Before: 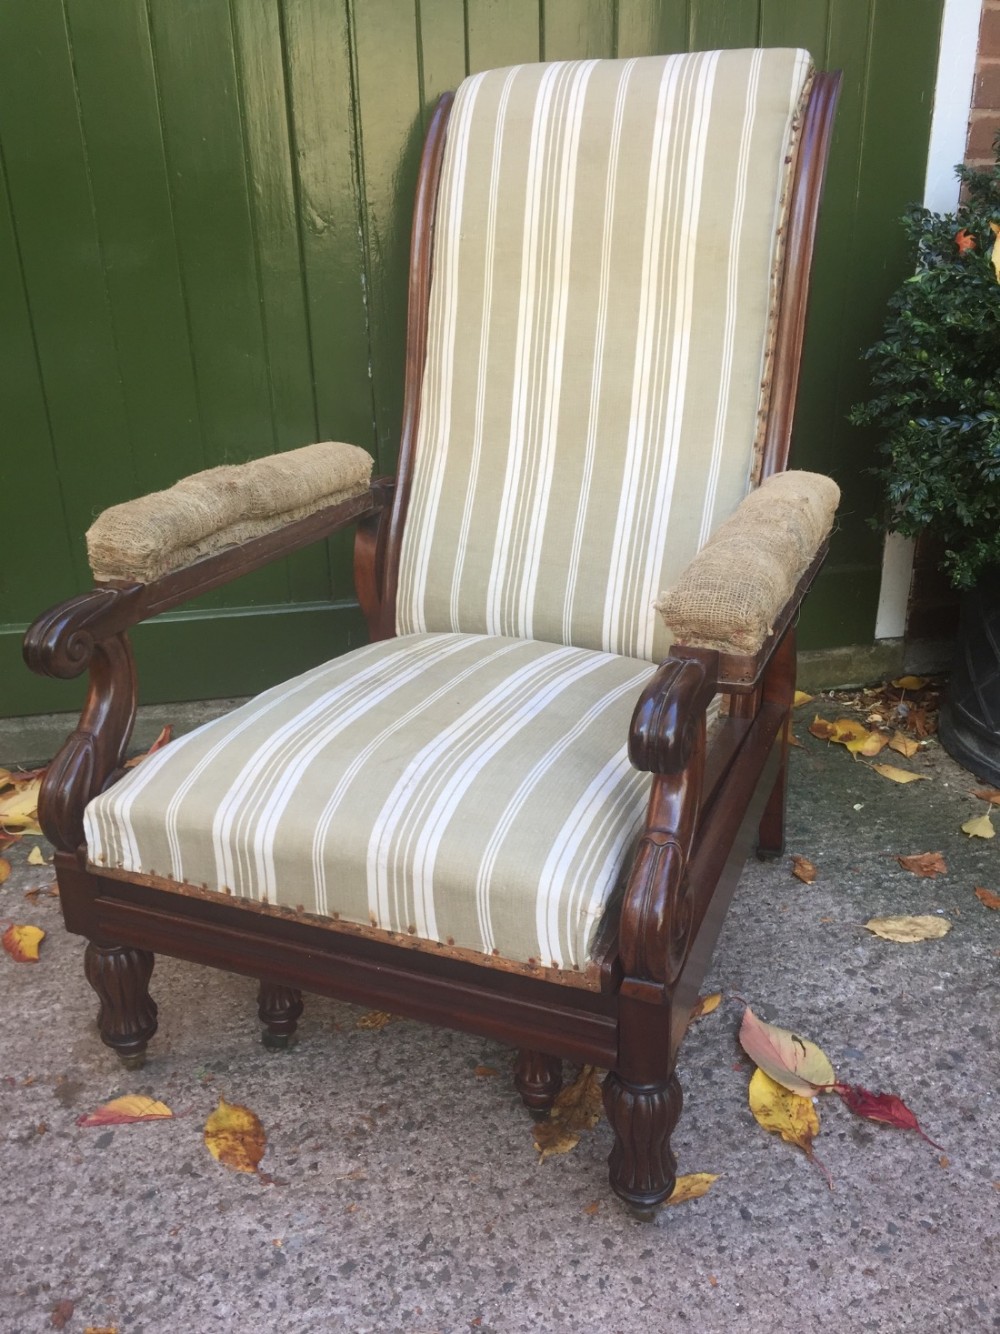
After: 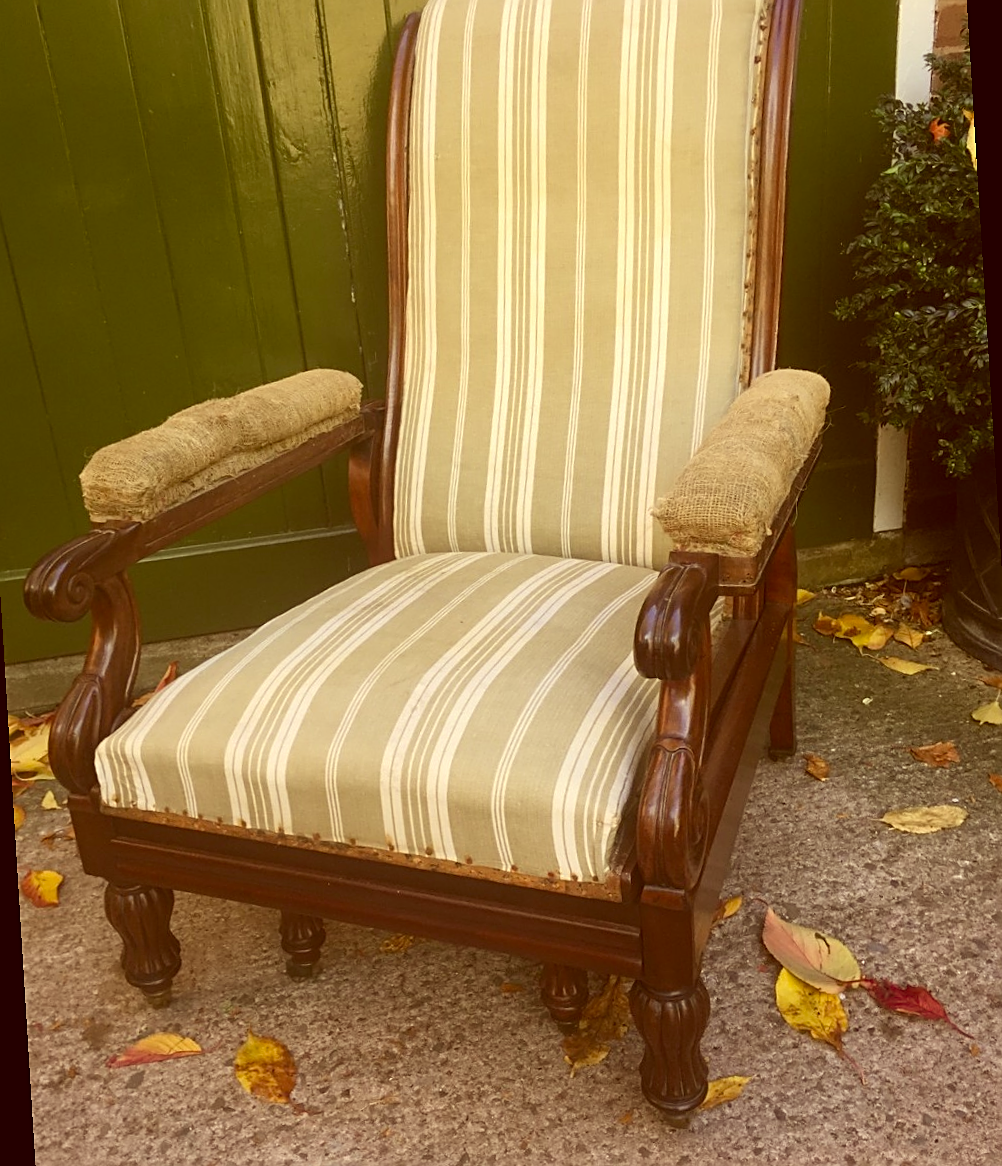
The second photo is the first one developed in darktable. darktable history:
sharpen: on, module defaults
color correction: highlights a* 1.12, highlights b* 24.26, shadows a* 15.58, shadows b* 24.26
rotate and perspective: rotation -3.52°, crop left 0.036, crop right 0.964, crop top 0.081, crop bottom 0.919
